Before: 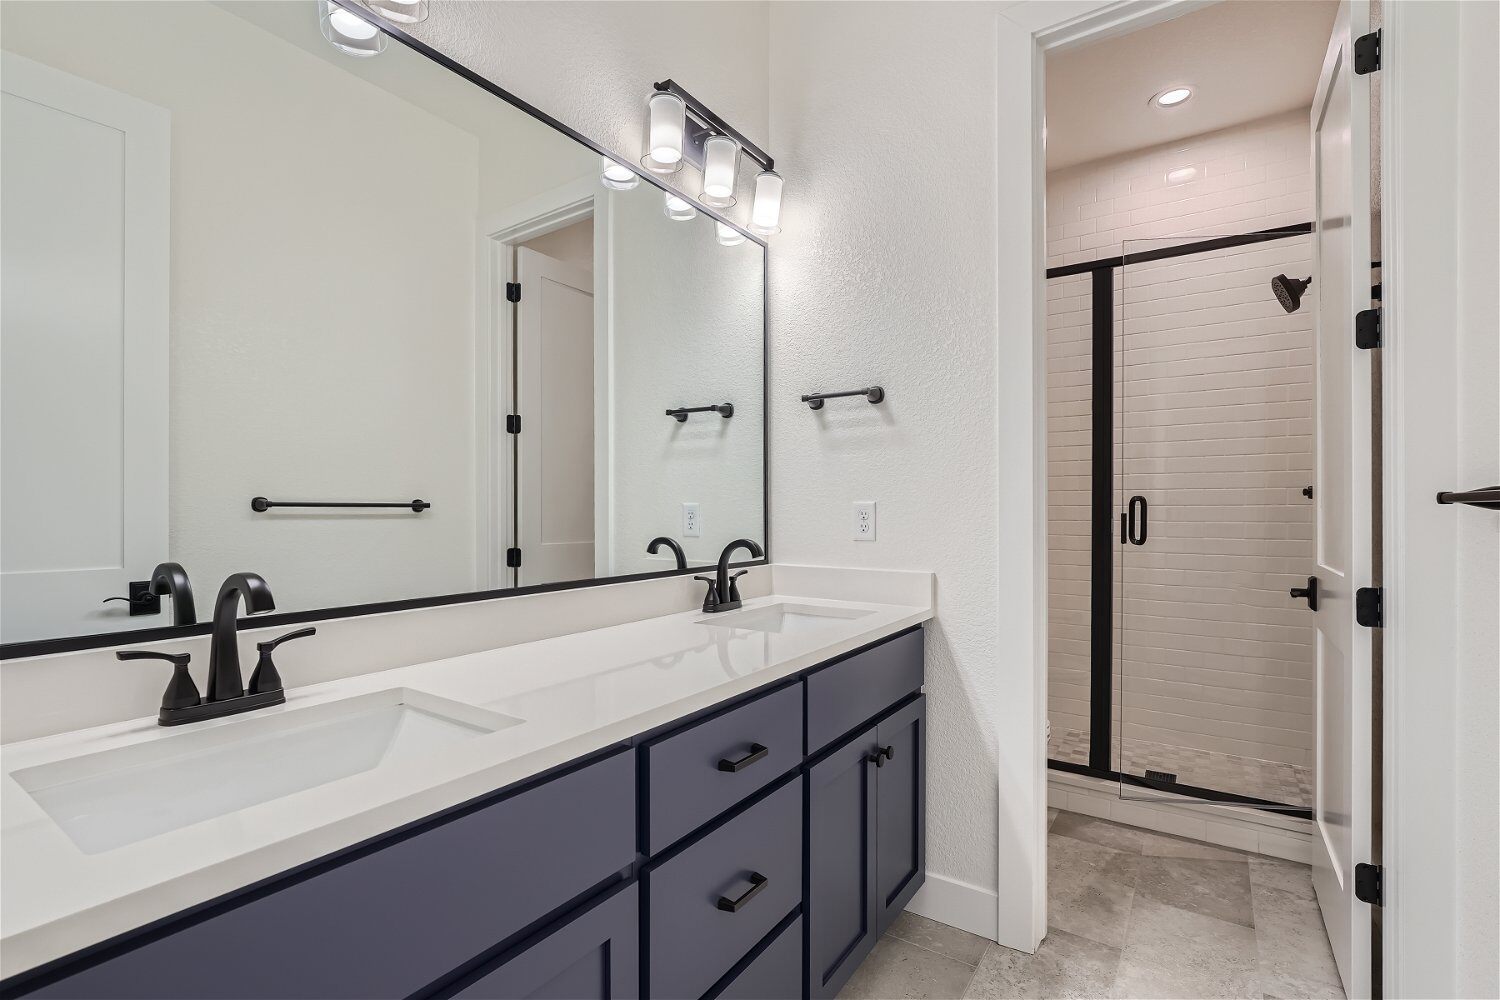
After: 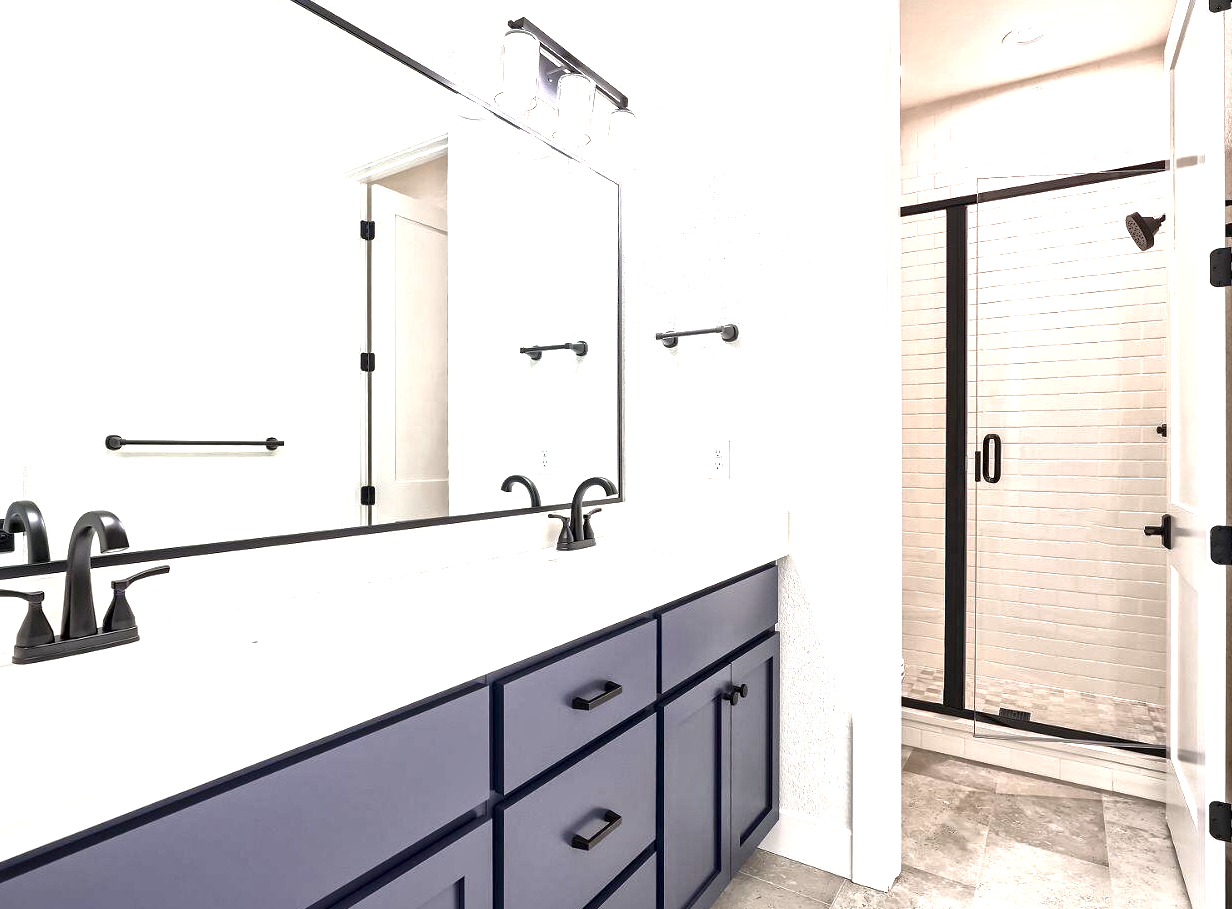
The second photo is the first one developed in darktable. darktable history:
exposure: black level correction 0.001, exposure 1.398 EV, compensate highlight preservation false
local contrast: mode bilateral grid, contrast 20, coarseness 18, detail 162%, midtone range 0.2
crop: left 9.797%, top 6.233%, right 7.349%, bottom 2.206%
